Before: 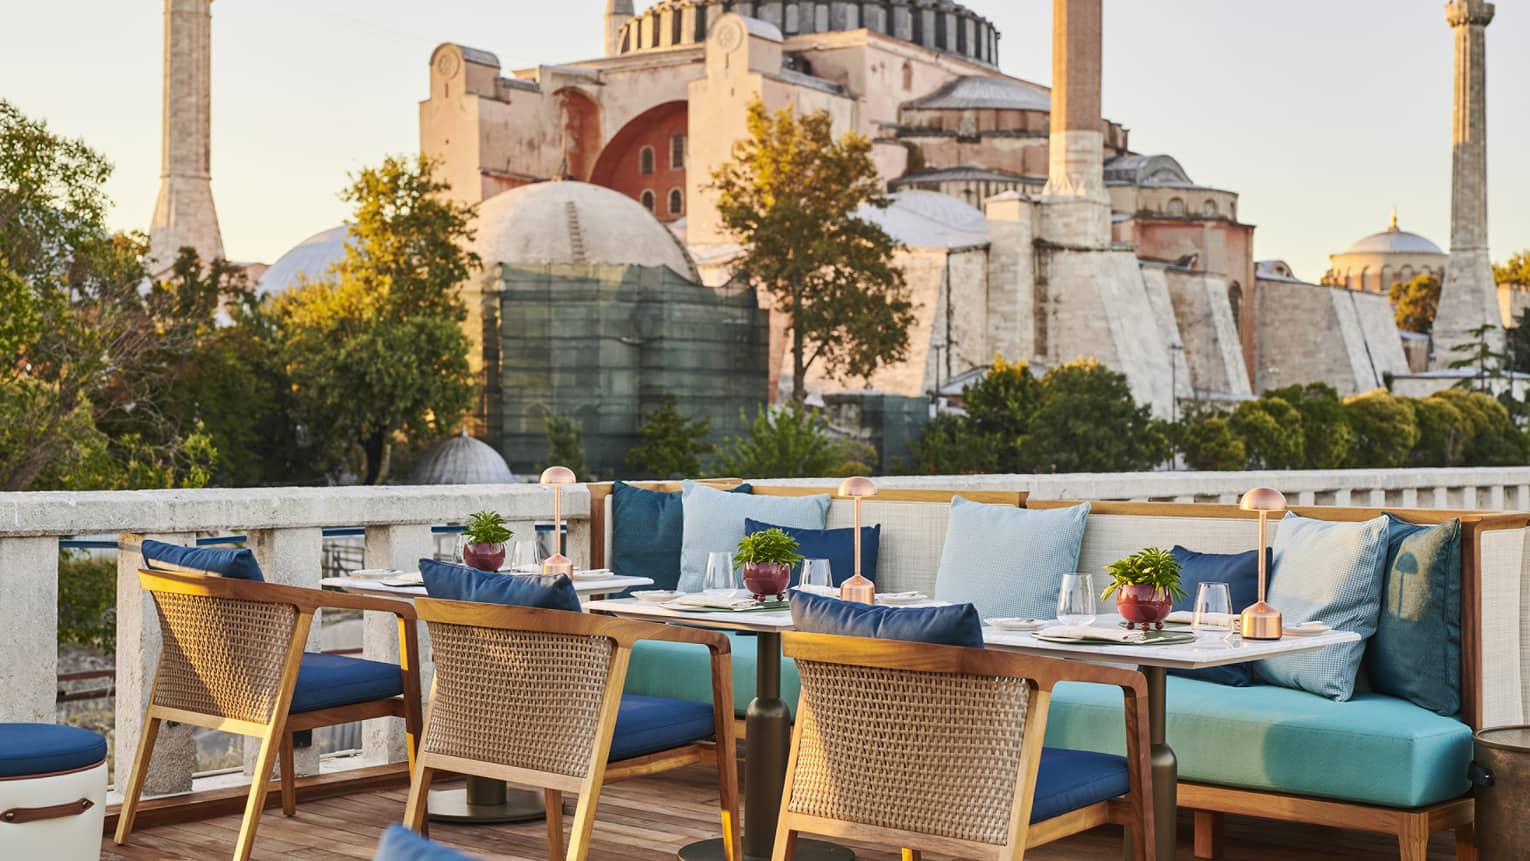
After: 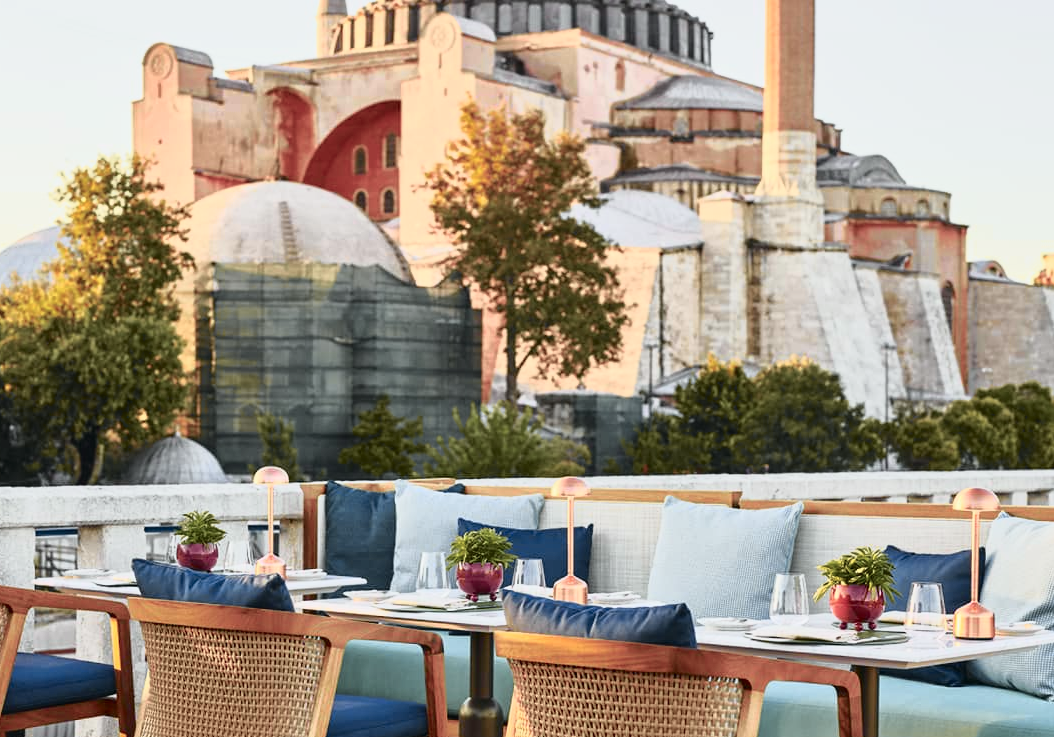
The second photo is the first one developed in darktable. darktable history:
color calibration: illuminant same as pipeline (D50), adaptation XYZ, x 0.345, y 0.358, temperature 5018 K
crop: left 18.765%, right 12.329%, bottom 14.392%
tone curve: curves: ch0 [(0, 0) (0.105, 0.068) (0.195, 0.162) (0.283, 0.283) (0.384, 0.404) (0.485, 0.531) (0.638, 0.681) (0.795, 0.879) (1, 0.977)]; ch1 [(0, 0) (0.161, 0.092) (0.35, 0.33) (0.379, 0.401) (0.456, 0.469) (0.504, 0.498) (0.53, 0.532) (0.58, 0.619) (0.635, 0.671) (1, 1)]; ch2 [(0, 0) (0.371, 0.362) (0.437, 0.437) (0.483, 0.484) (0.53, 0.515) (0.56, 0.58) (0.622, 0.606) (1, 1)], color space Lab, independent channels, preserve colors none
